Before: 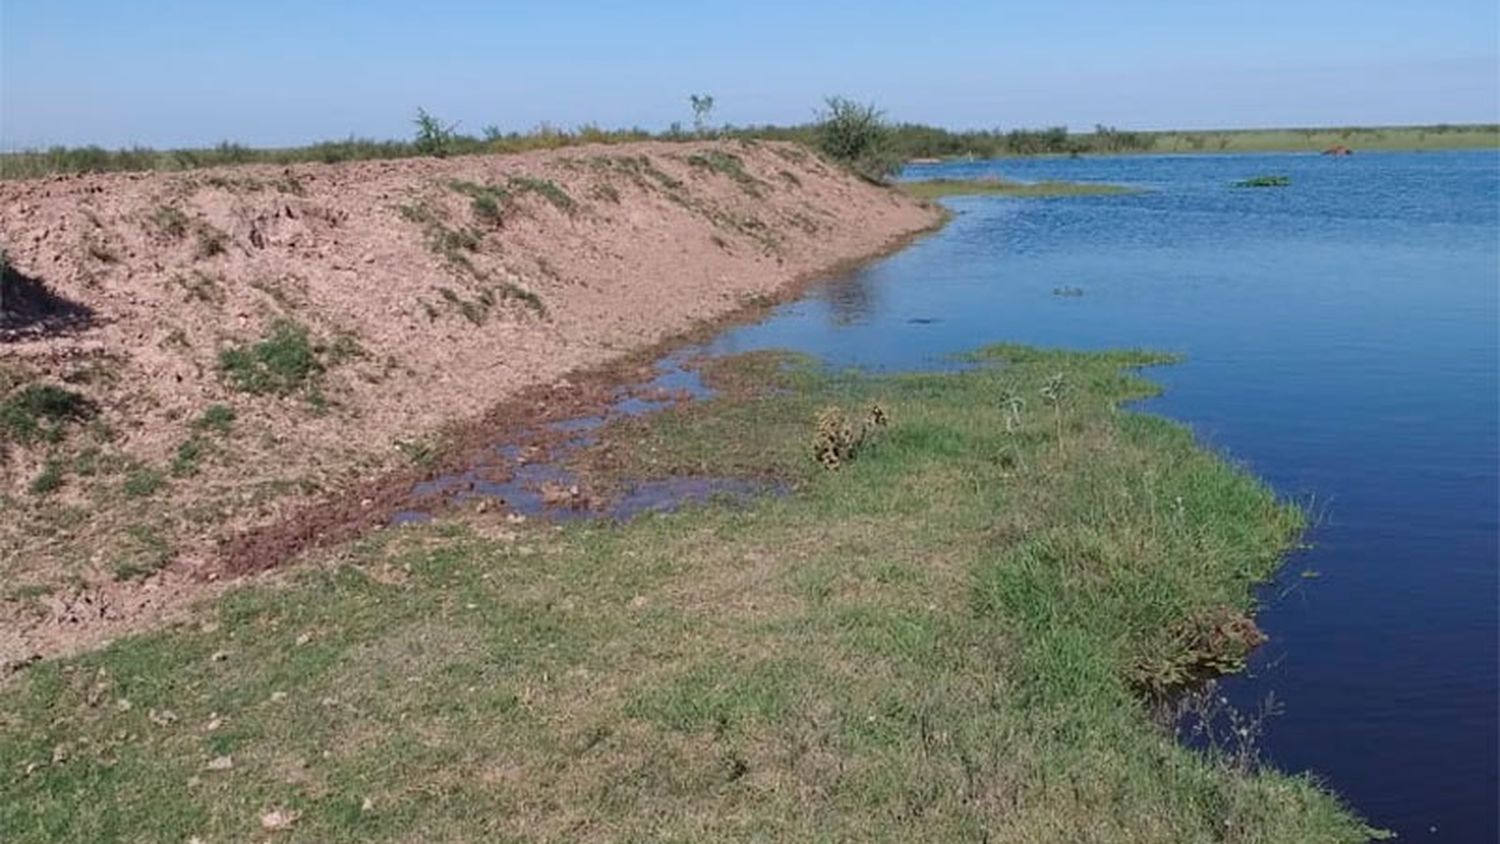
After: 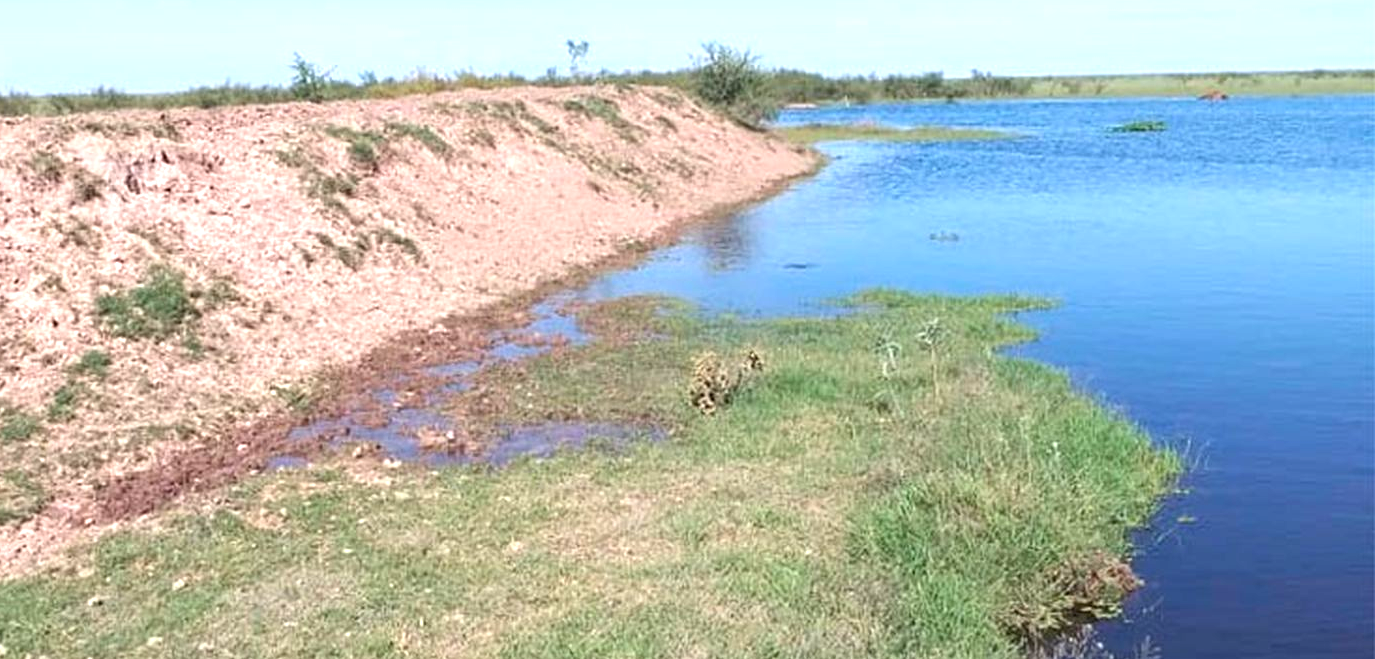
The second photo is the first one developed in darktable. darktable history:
exposure: black level correction 0, exposure 1.199 EV, compensate exposure bias true, compensate highlight preservation false
crop: left 8.318%, top 6.62%, bottom 15.254%
